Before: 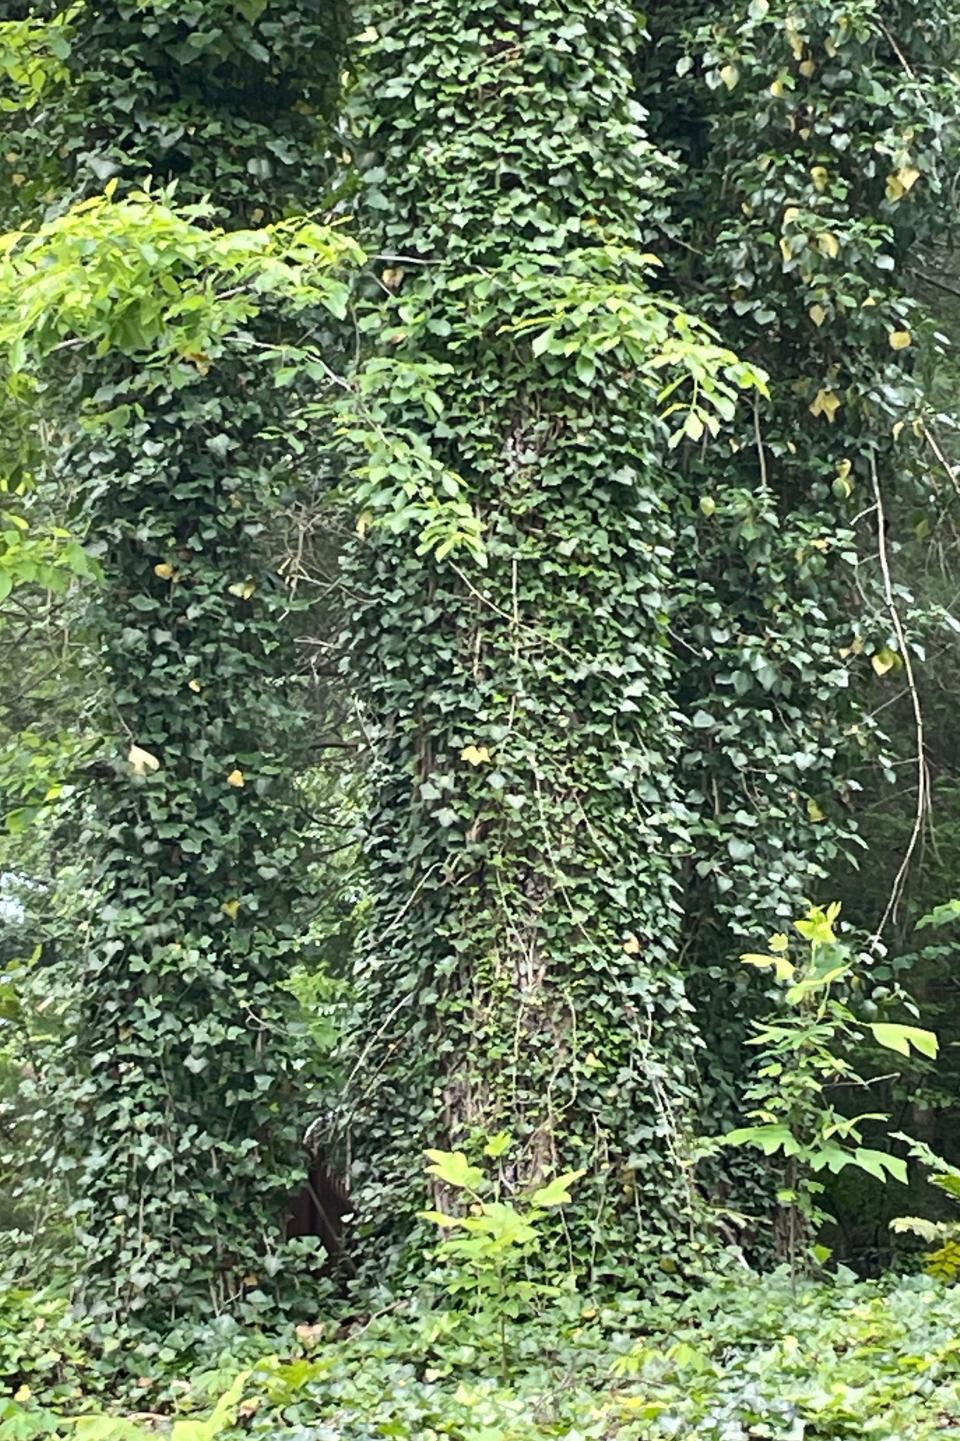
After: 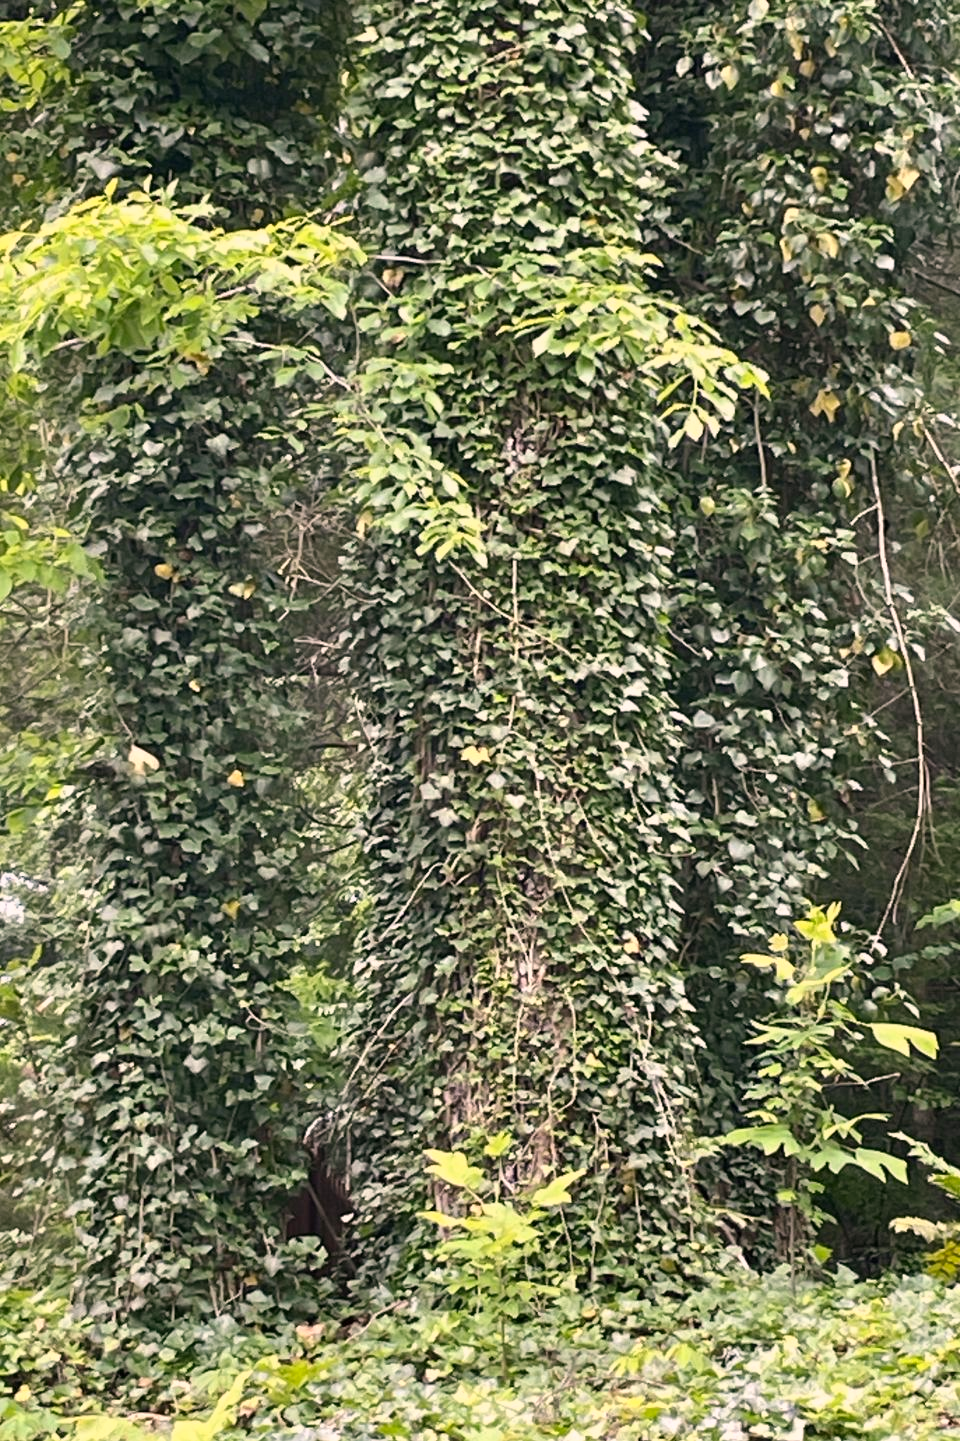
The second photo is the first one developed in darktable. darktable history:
color correction: highlights a* 12.41, highlights b* 5.41
